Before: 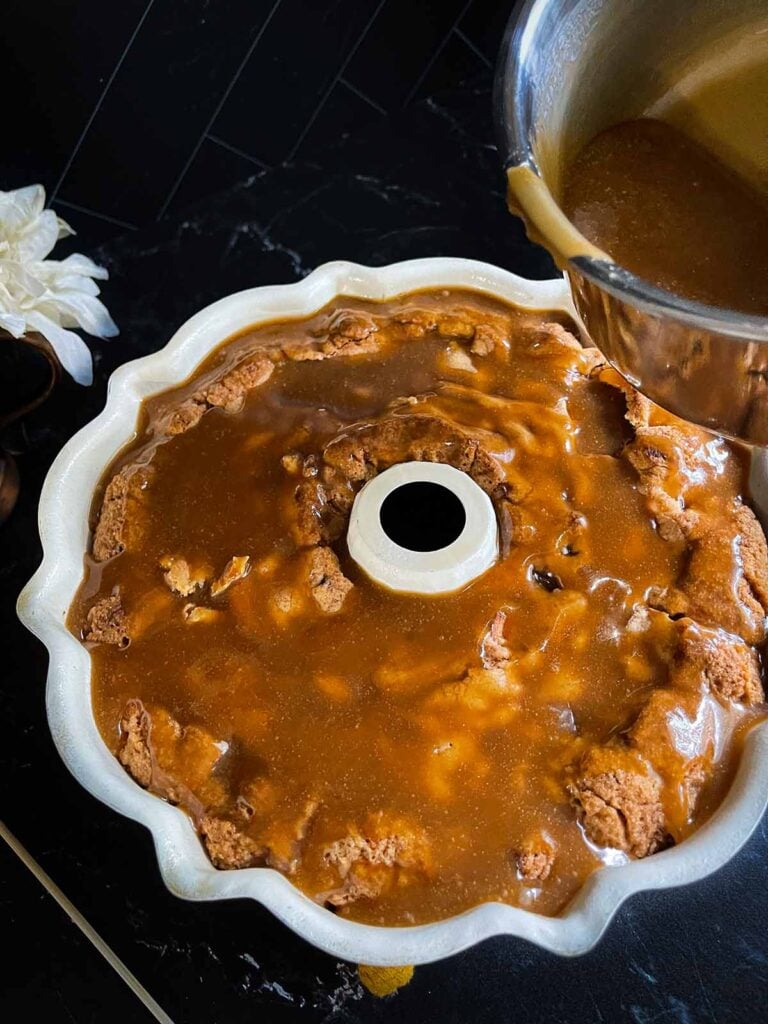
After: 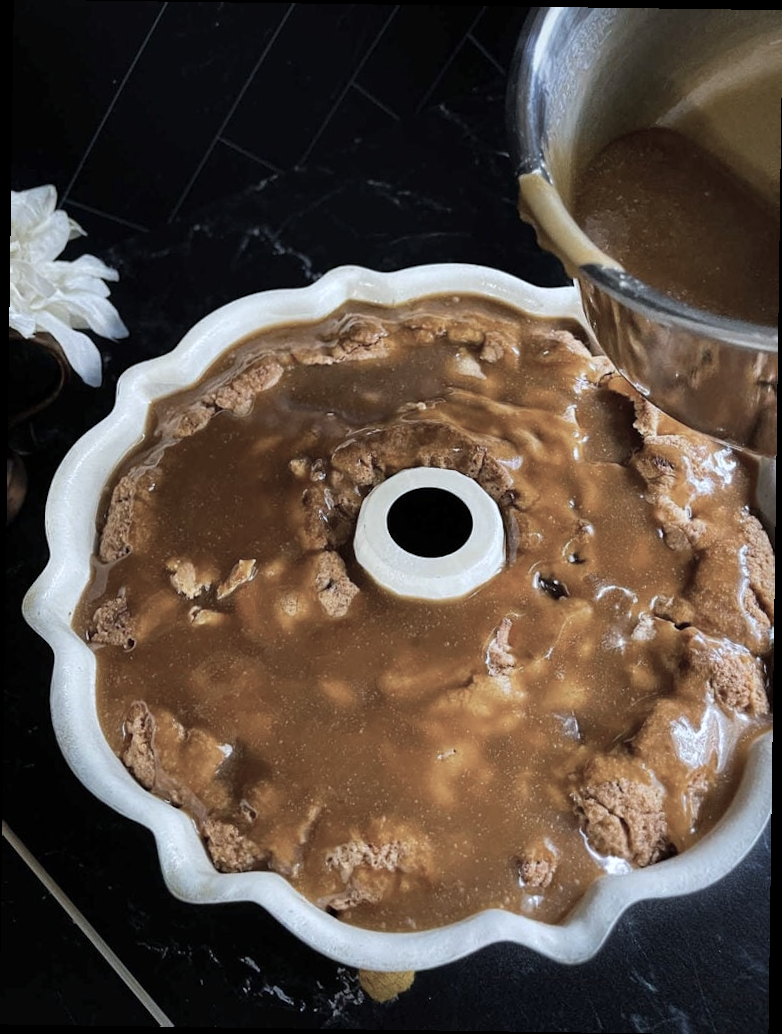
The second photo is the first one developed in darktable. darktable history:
color calibration: illuminant custom, x 0.368, y 0.373, temperature 4330.32 K
color zones: curves: ch1 [(0, 0.292) (0.001, 0.292) (0.2, 0.264) (0.4, 0.248) (0.6, 0.248) (0.8, 0.264) (0.999, 0.292) (1, 0.292)]
rotate and perspective: rotation 0.8°, automatic cropping off
